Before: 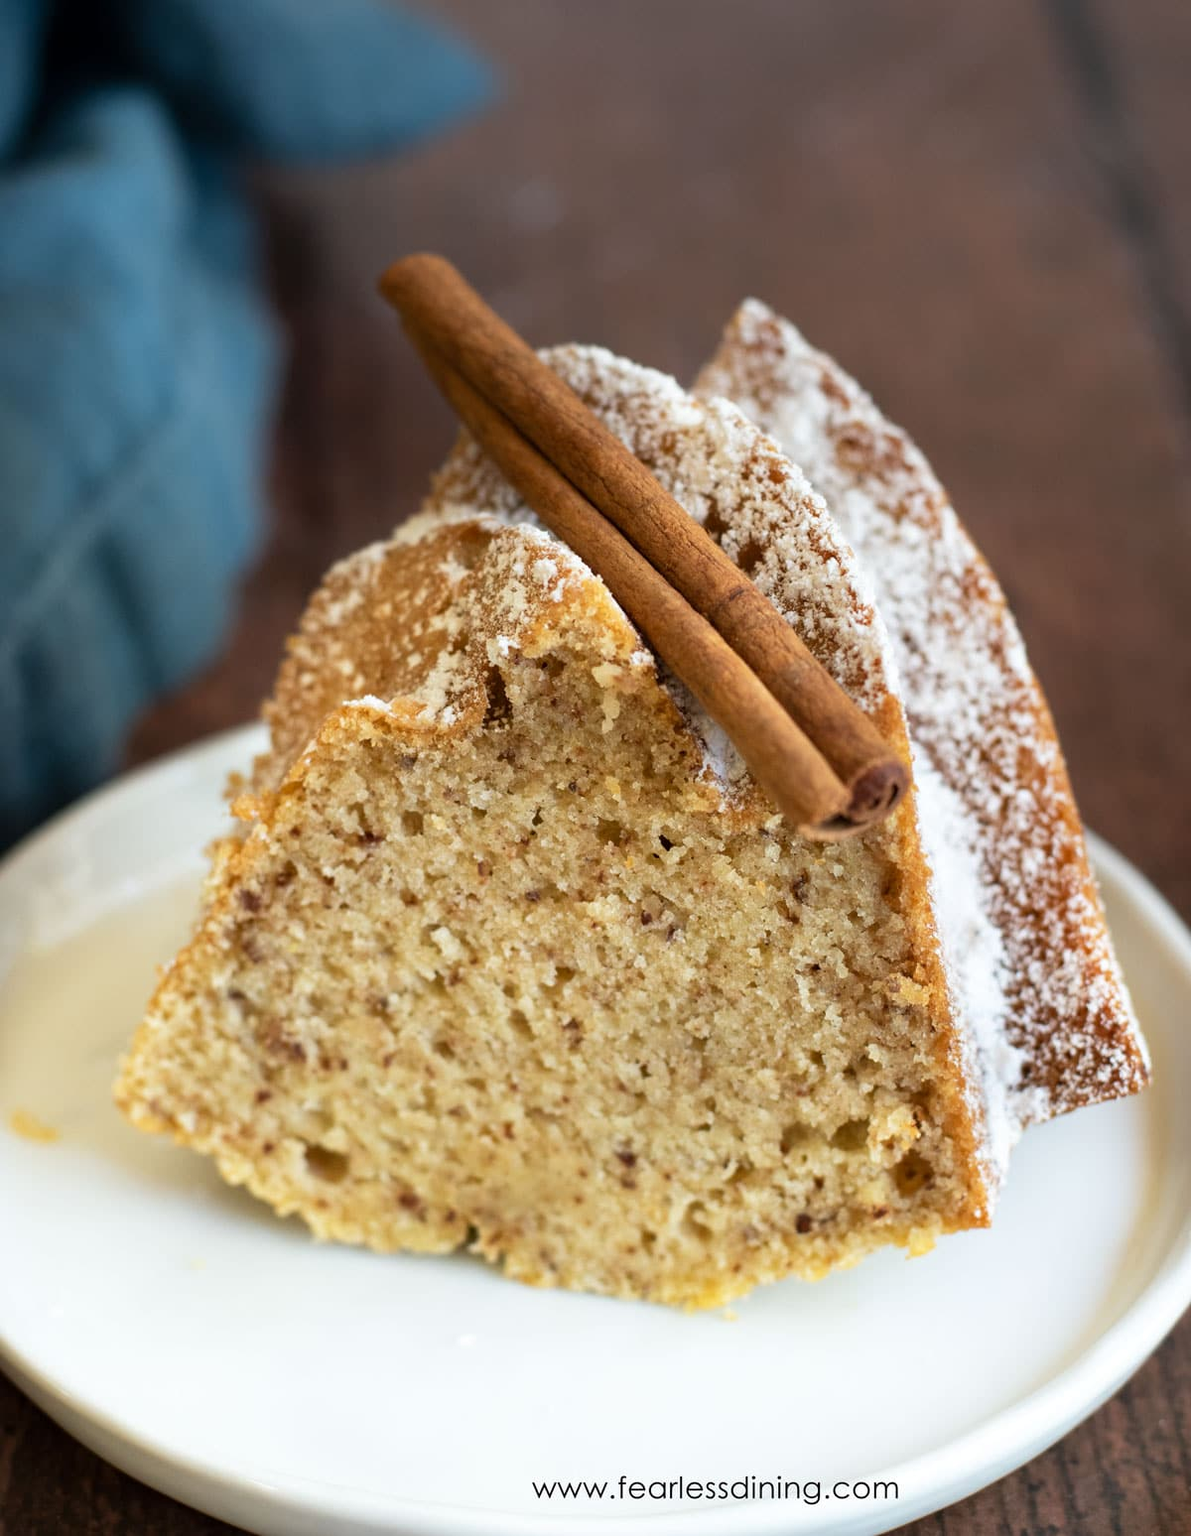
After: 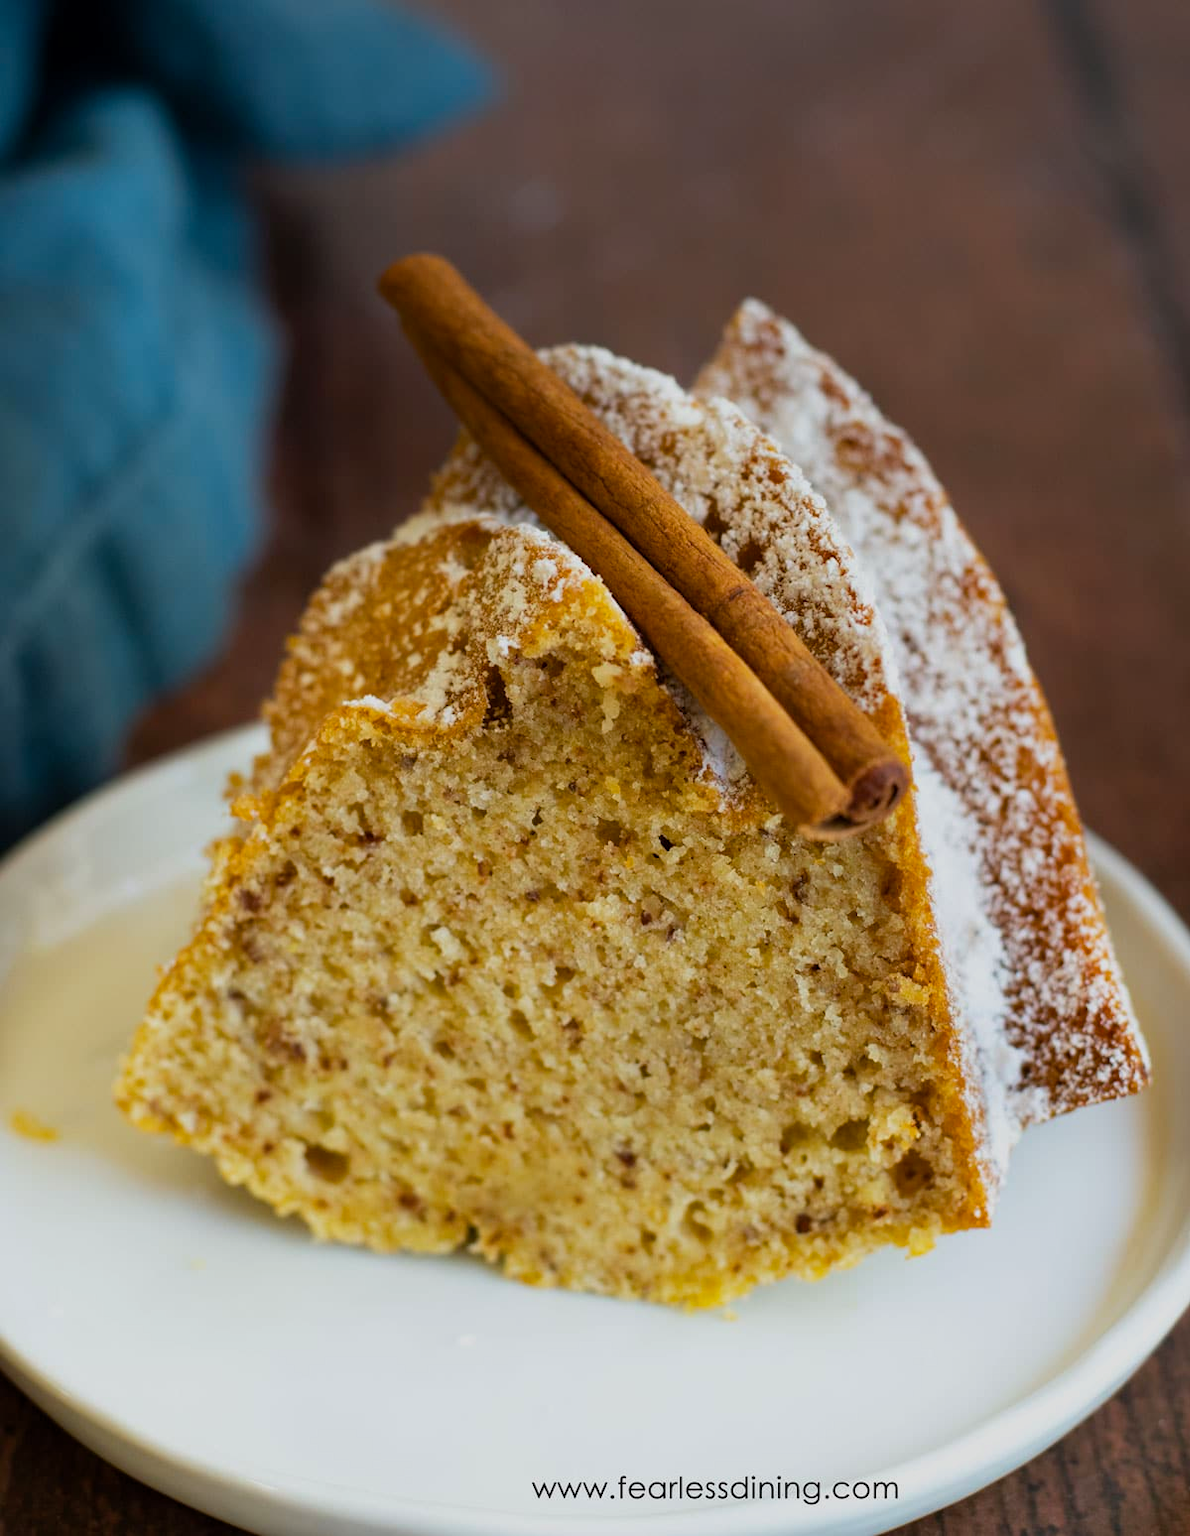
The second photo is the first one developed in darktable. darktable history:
exposure: exposure -0.462 EV, compensate highlight preservation false
color balance rgb: perceptual saturation grading › global saturation 25%, global vibrance 20%
